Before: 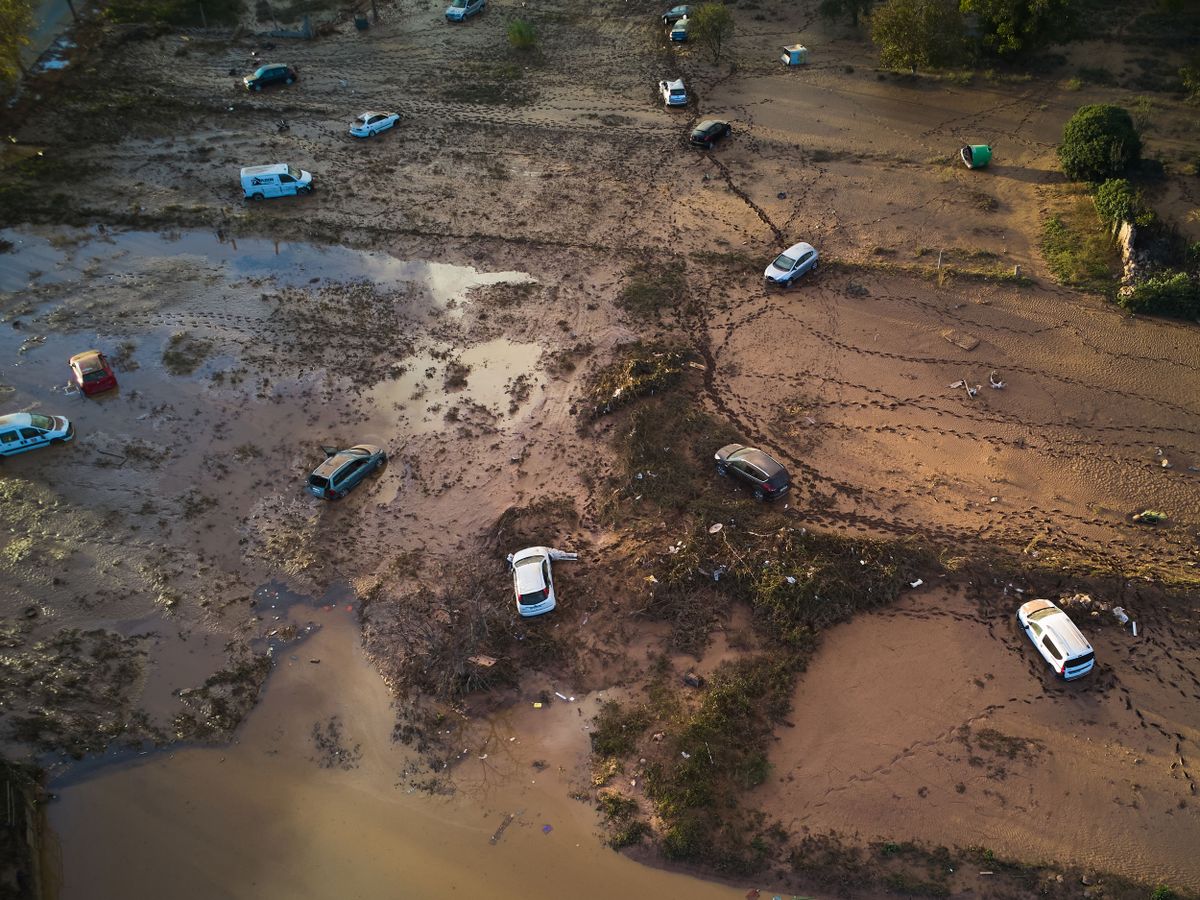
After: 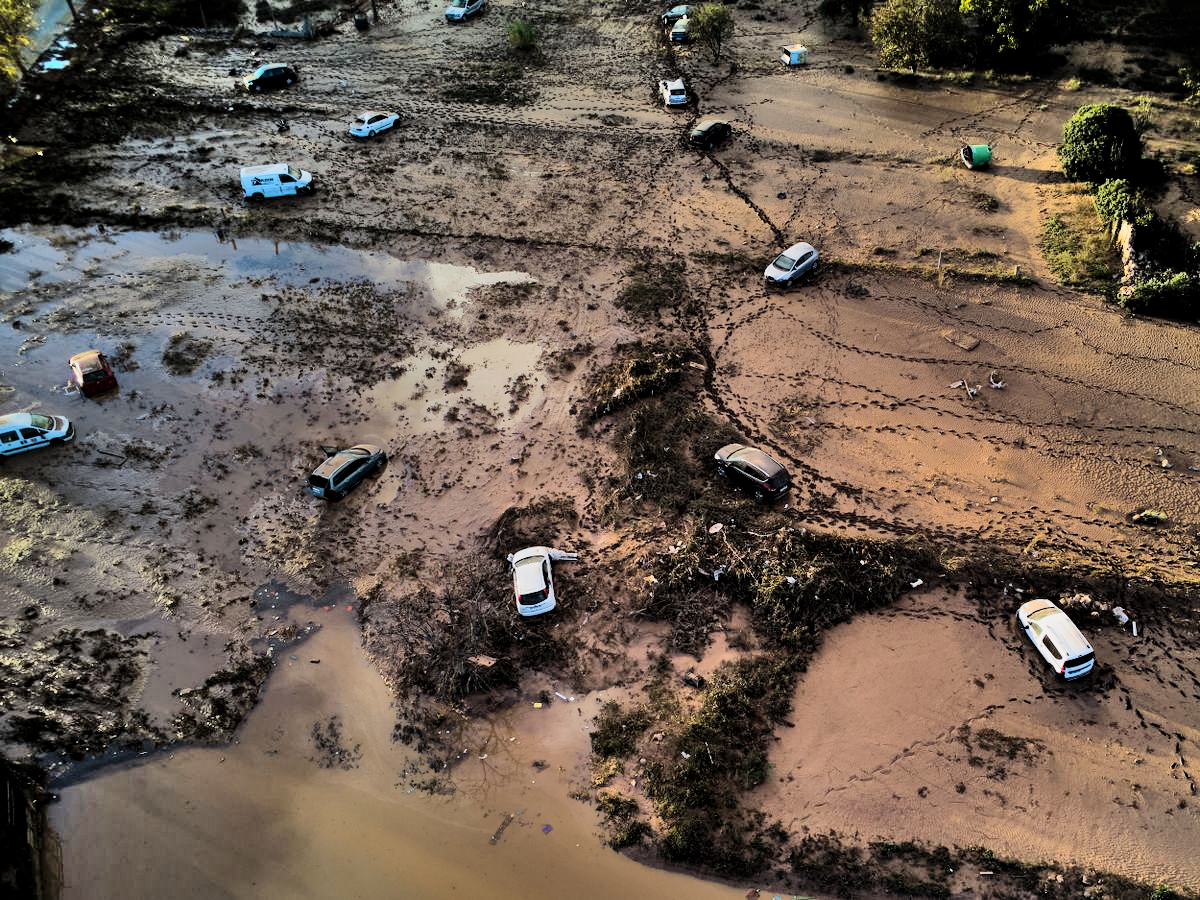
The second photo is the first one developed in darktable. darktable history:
local contrast: mode bilateral grid, contrast 20, coarseness 50, detail 120%, midtone range 0.2
shadows and highlights: shadows 75, highlights -25, soften with gaussian
filmic rgb: black relative exposure -5 EV, white relative exposure 3.5 EV, hardness 3.19, contrast 1.2, highlights saturation mix -50%
